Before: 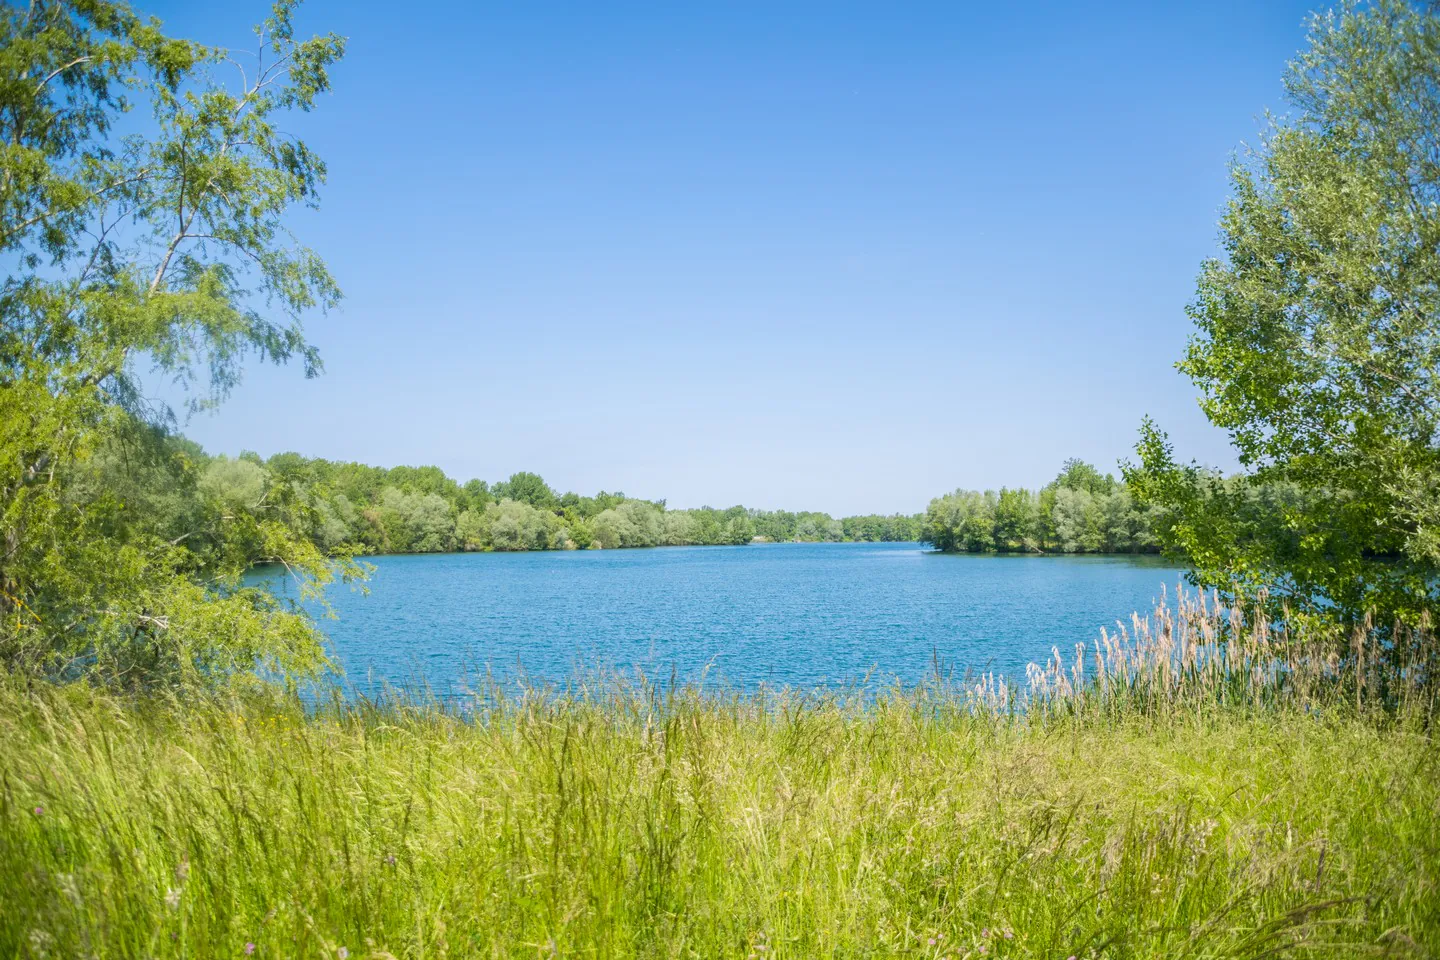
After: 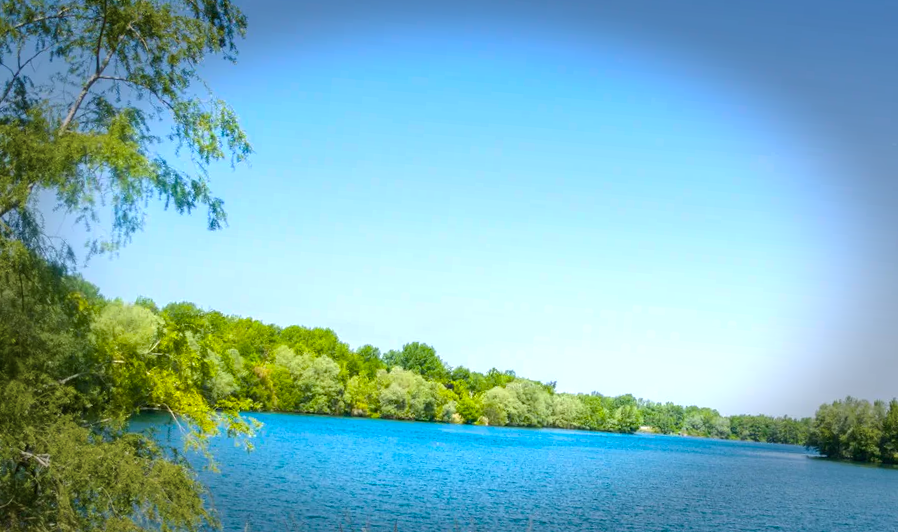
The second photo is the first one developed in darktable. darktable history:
color balance rgb: linear chroma grading › global chroma 9%, perceptual saturation grading › global saturation 36%, perceptual saturation grading › shadows 35%, perceptual brilliance grading › global brilliance 15%, perceptual brilliance grading › shadows -35%, global vibrance 15%
crop and rotate: angle -4.99°, left 2.122%, top 6.945%, right 27.566%, bottom 30.519%
vignetting: fall-off start 66.7%, fall-off radius 39.74%, brightness -0.576, saturation -0.258, automatic ratio true, width/height ratio 0.671, dithering 16-bit output
